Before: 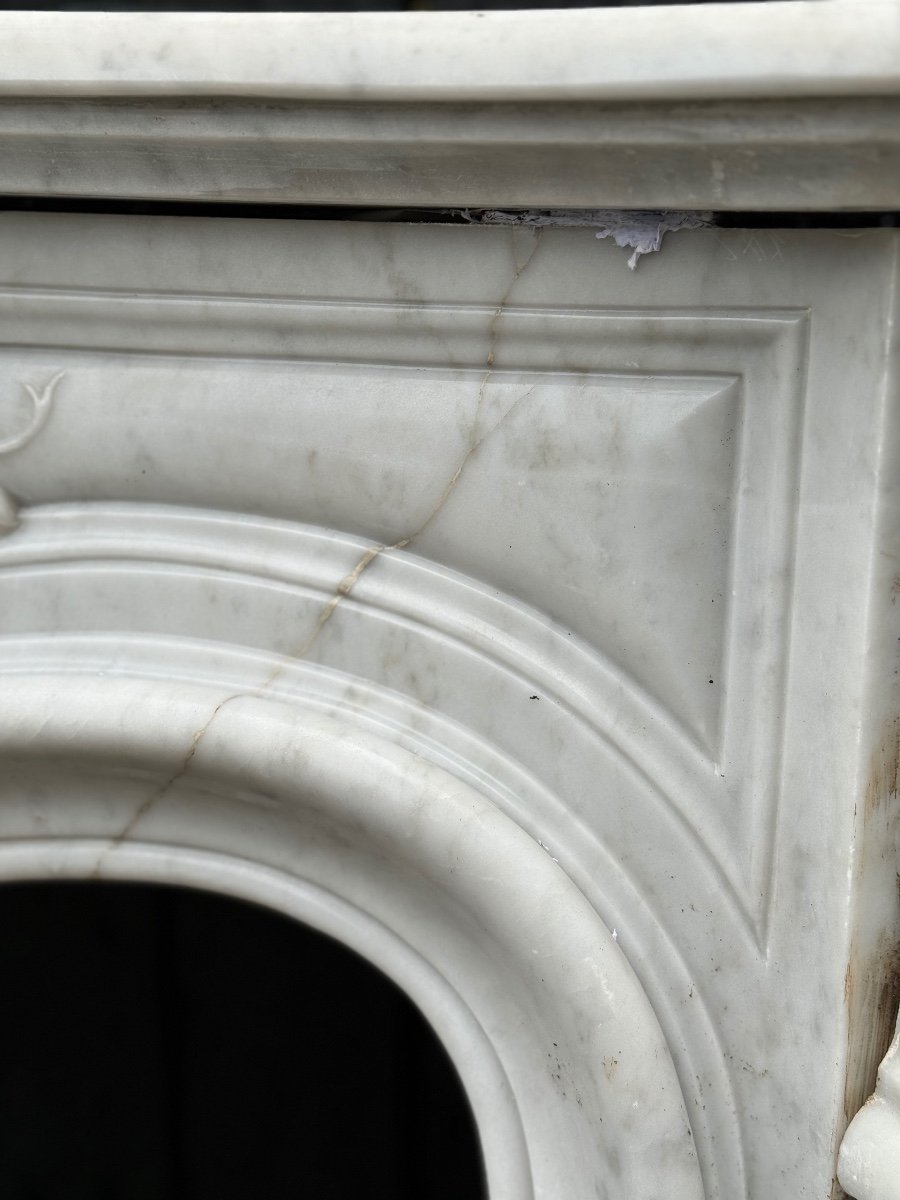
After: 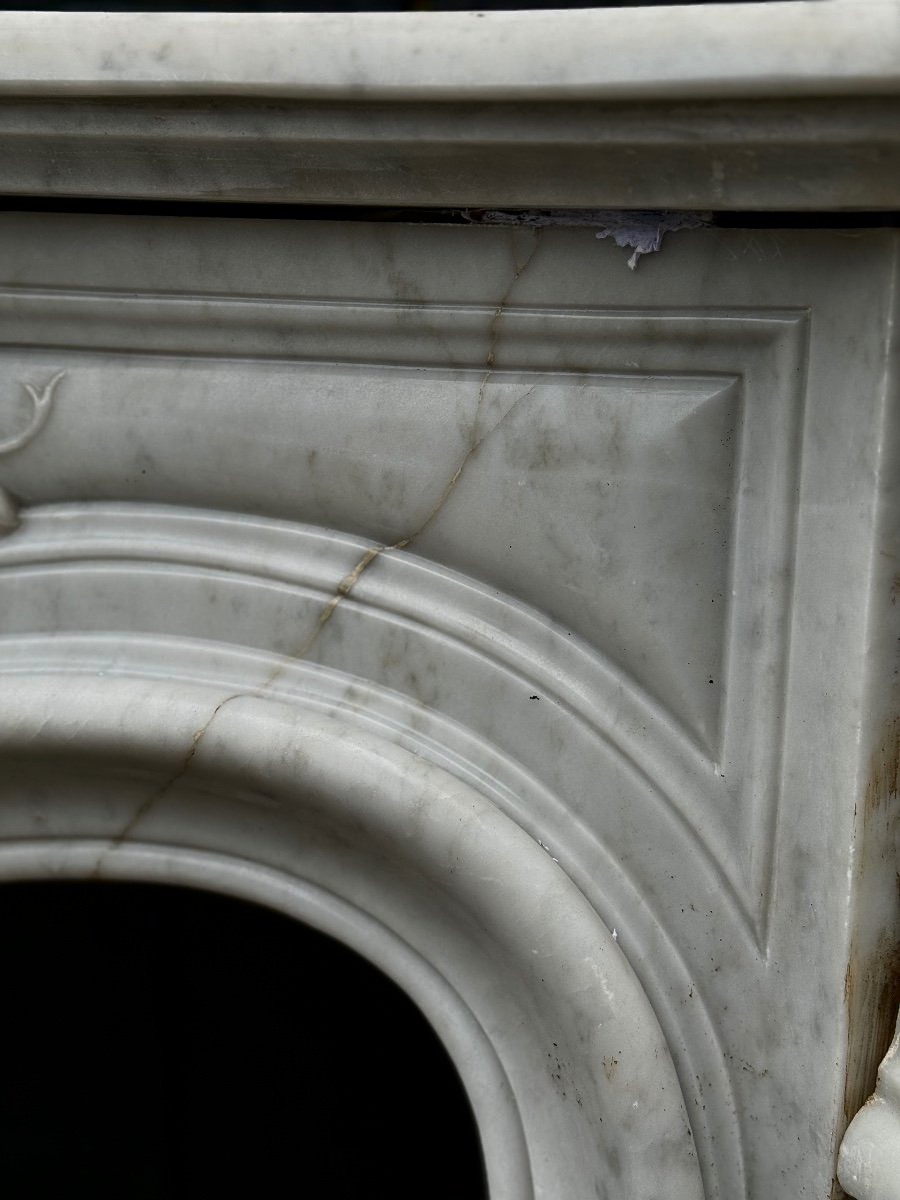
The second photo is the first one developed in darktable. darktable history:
sharpen: amount 0.208
contrast brightness saturation: brightness -0.249, saturation 0.198
tone equalizer: -8 EV 0.278 EV, -7 EV 0.432 EV, -6 EV 0.405 EV, -5 EV 0.264 EV, -3 EV -0.246 EV, -2 EV -0.408 EV, -1 EV -0.42 EV, +0 EV -0.225 EV, smoothing diameter 24.94%, edges refinement/feathering 9.34, preserve details guided filter
